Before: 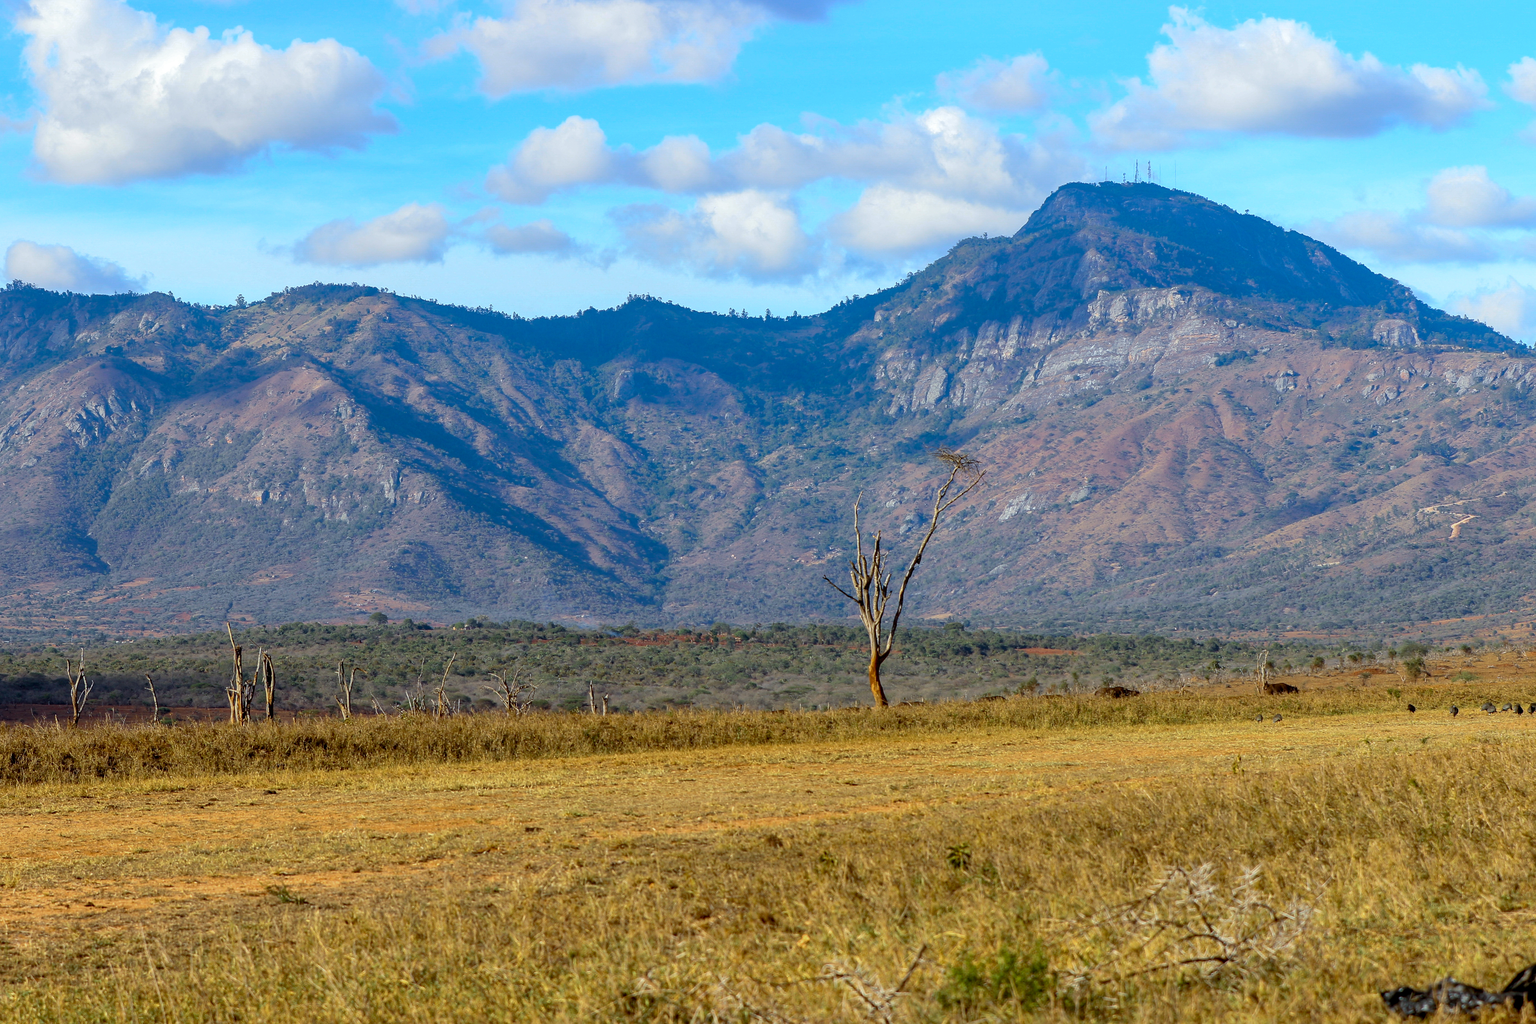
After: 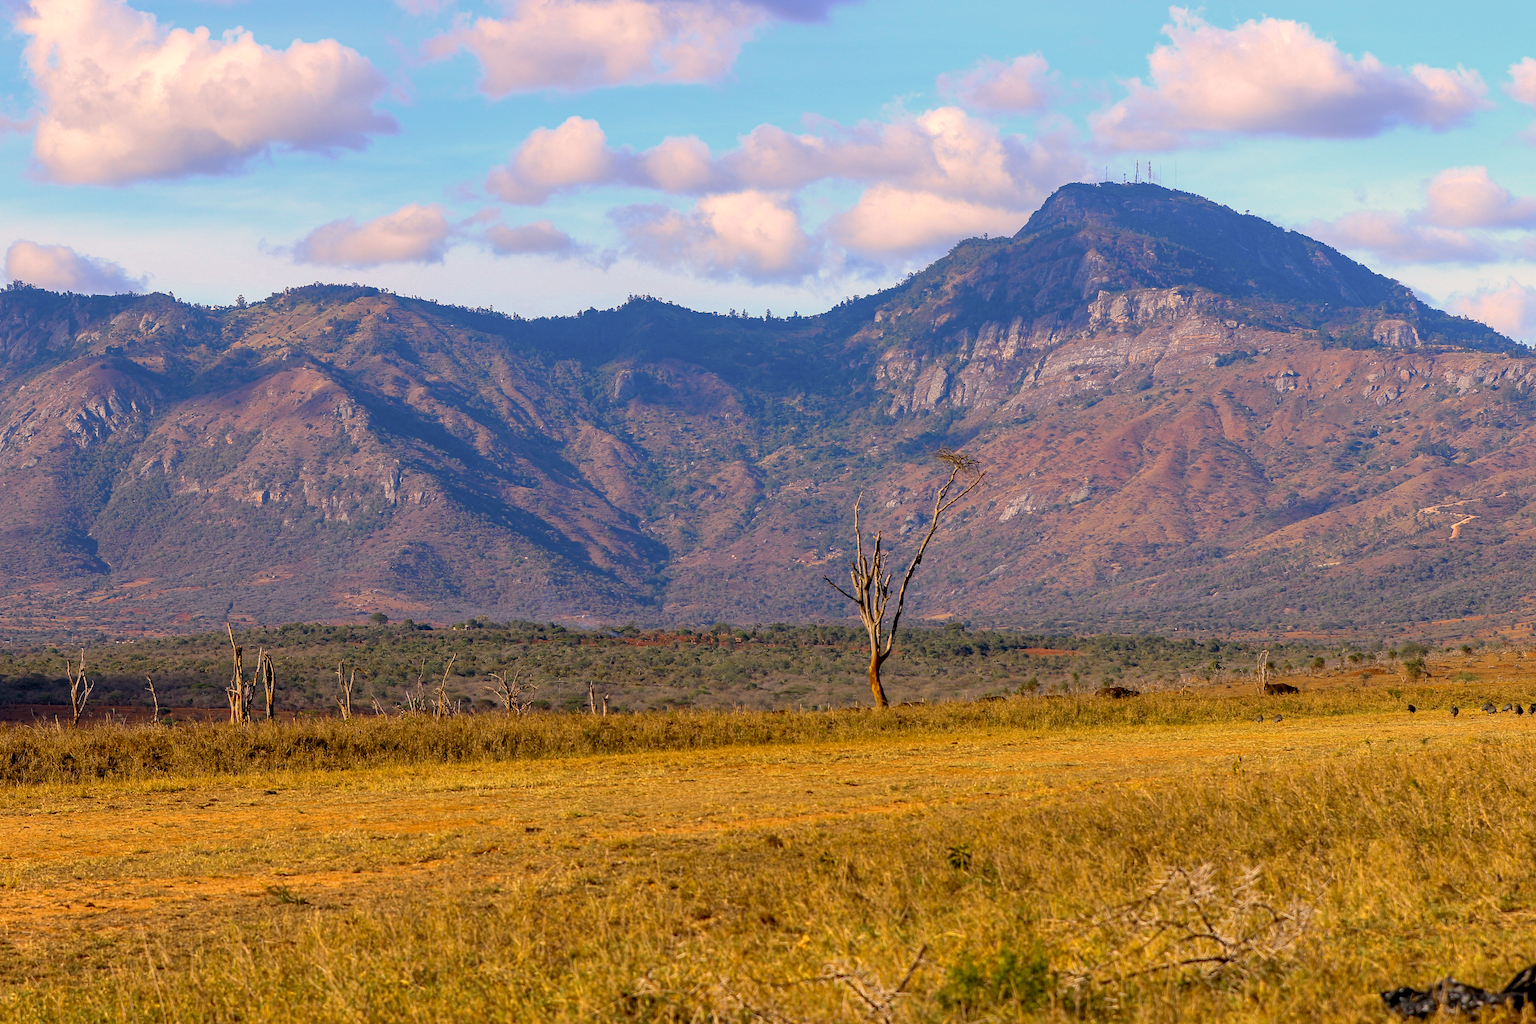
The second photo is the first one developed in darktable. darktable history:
color correction: highlights a* 17.88, highlights b* 18.79
haze removal: compatibility mode true, adaptive false
